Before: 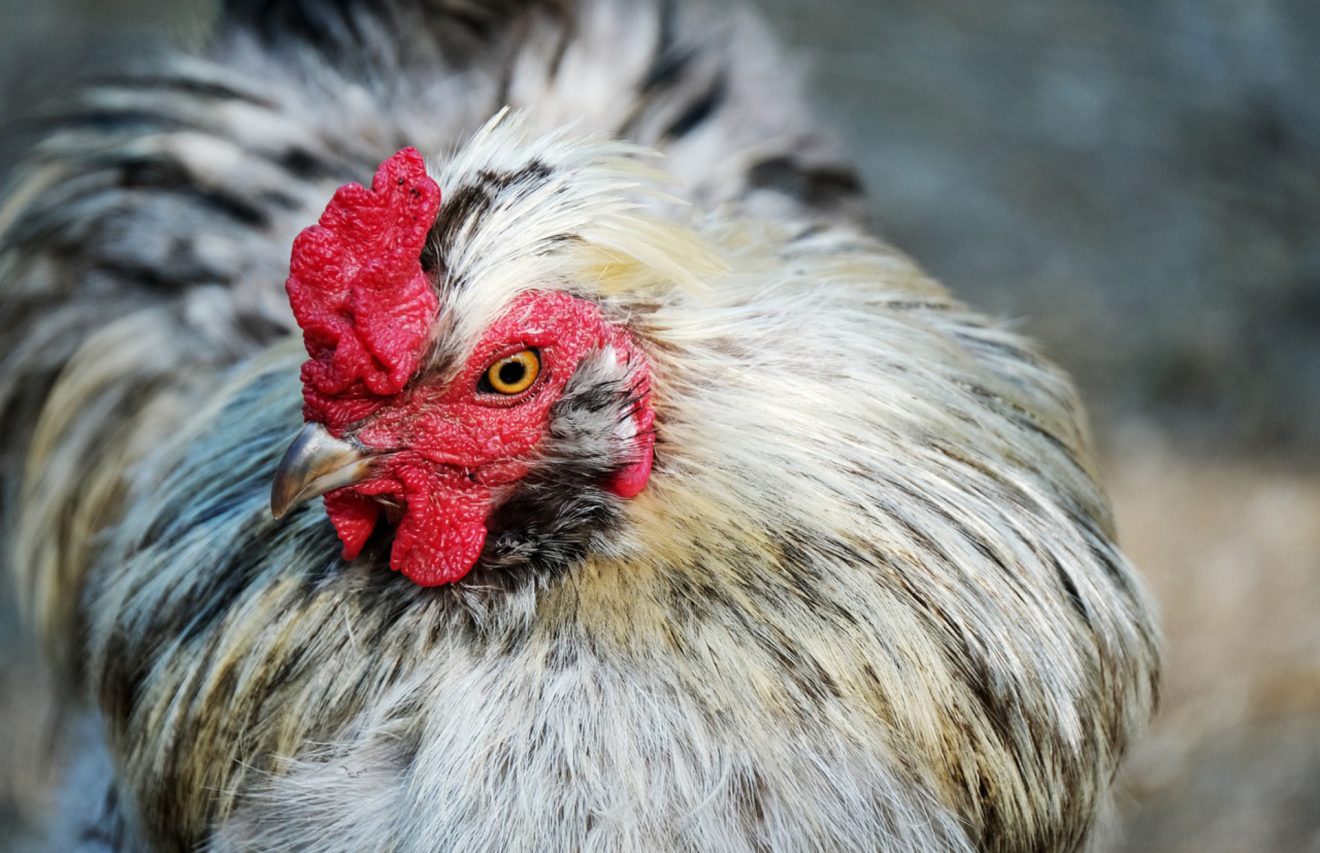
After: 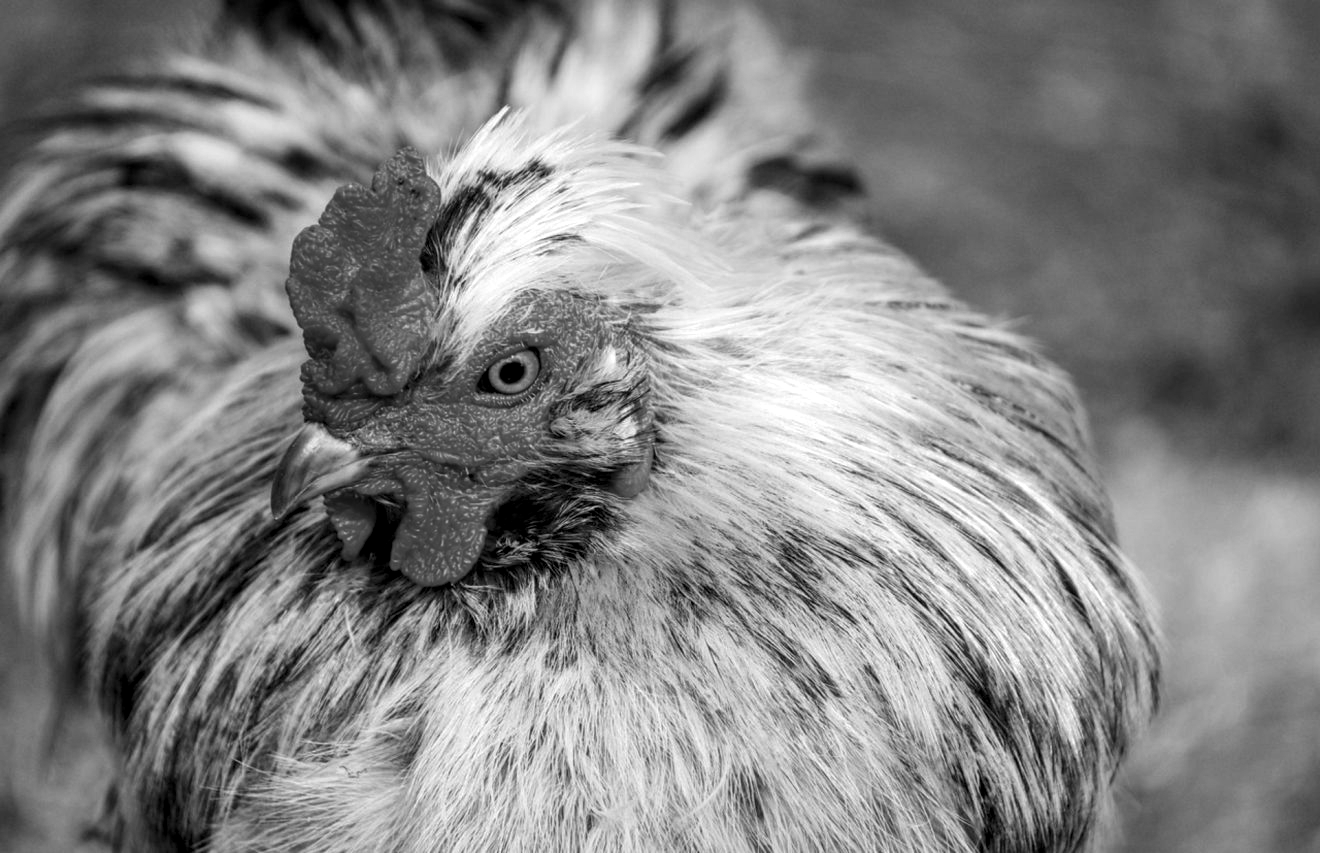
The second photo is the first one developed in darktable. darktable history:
local contrast: detail 130%
monochrome: a 0, b 0, size 0.5, highlights 0.57
color contrast: green-magenta contrast 0.8, blue-yellow contrast 1.1, unbound 0
